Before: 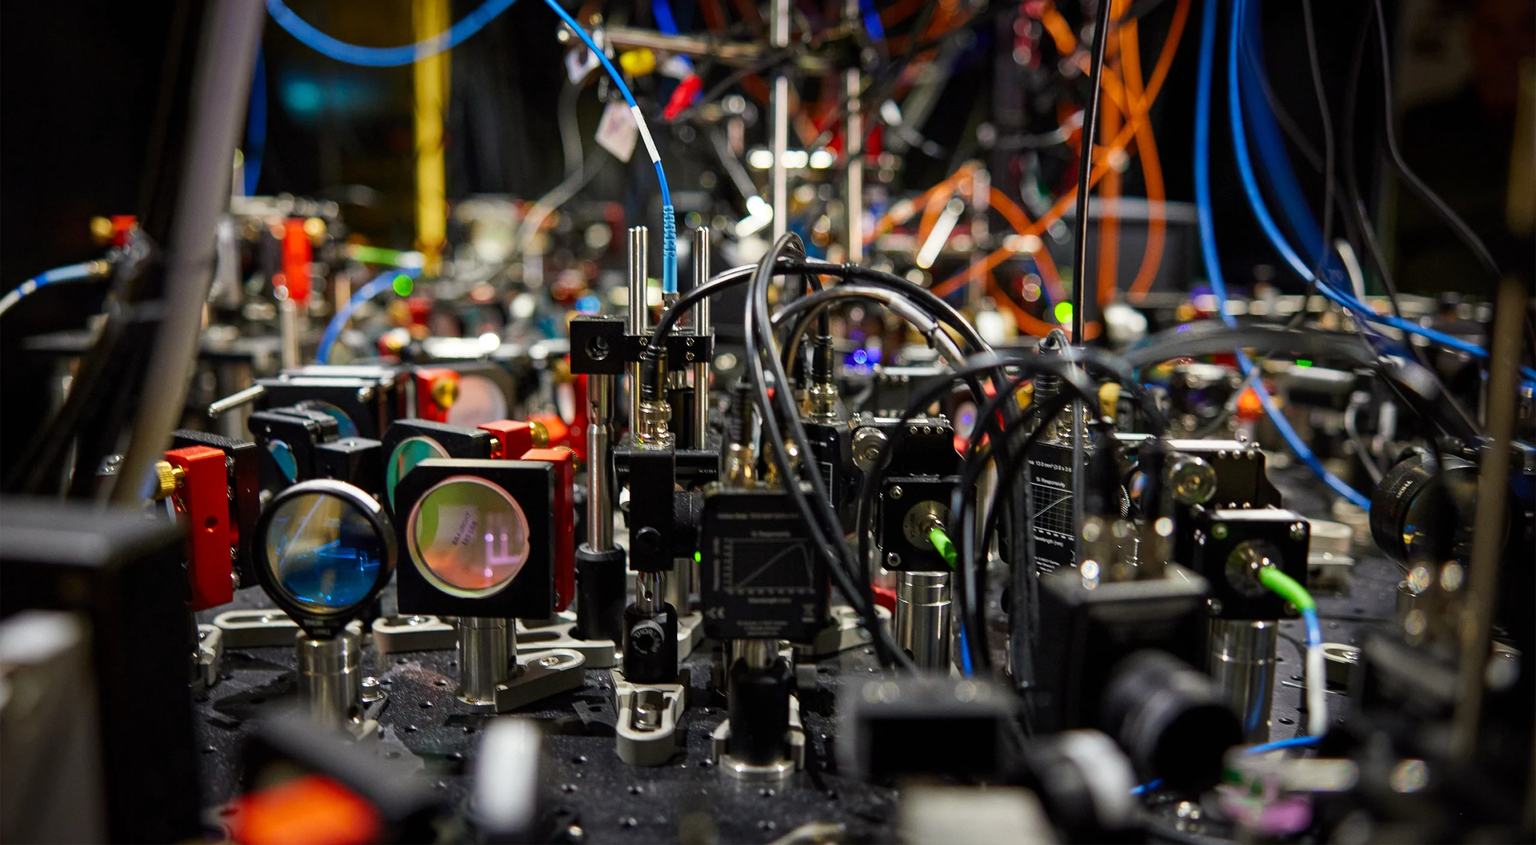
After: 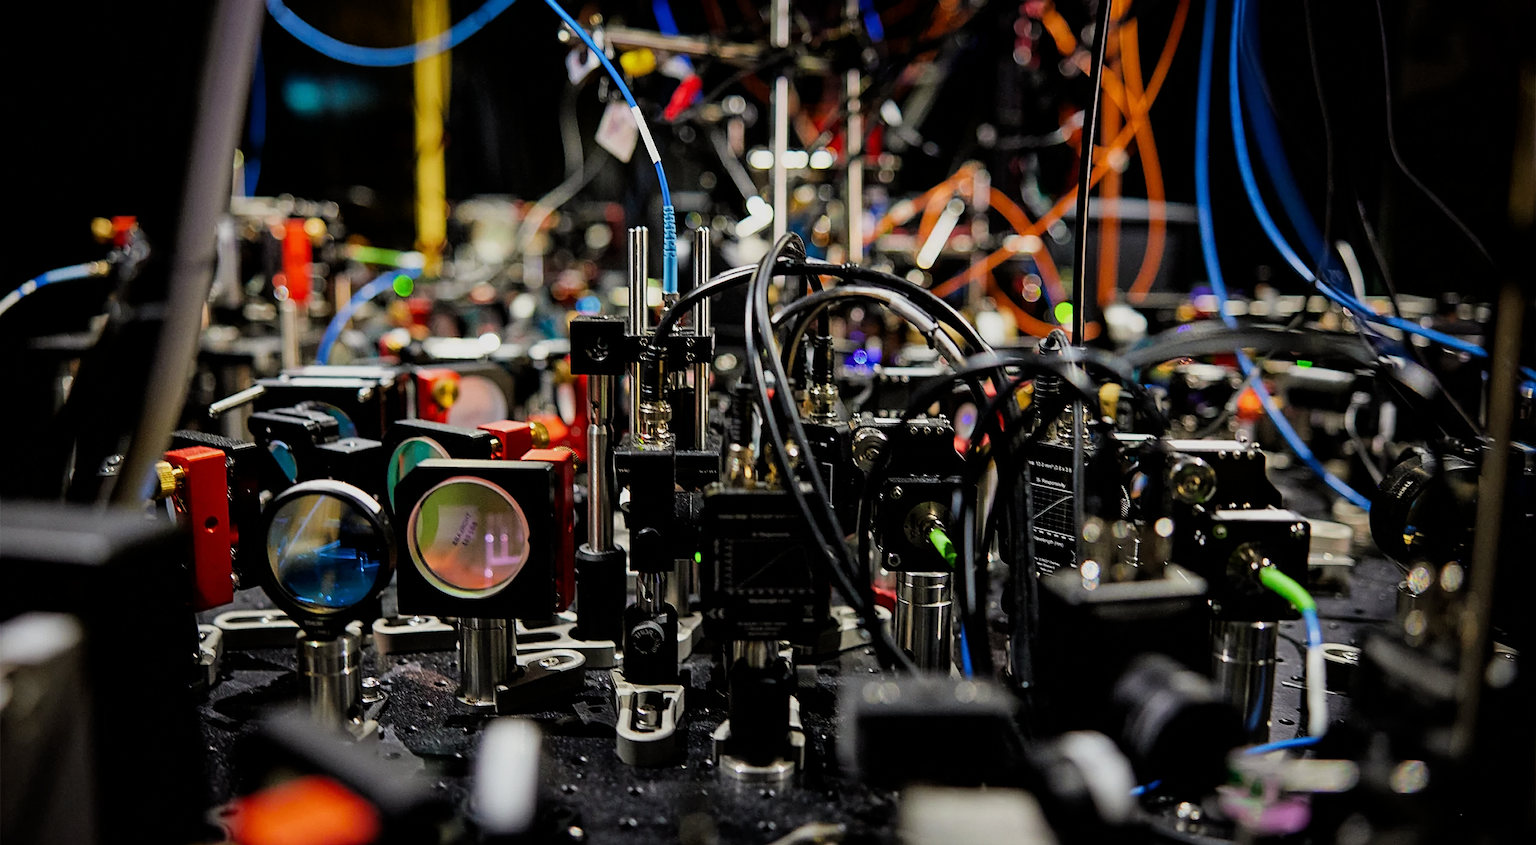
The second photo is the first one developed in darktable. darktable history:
sharpen: amount 0.492
filmic rgb: black relative exposure -7.77 EV, white relative exposure 4.44 EV, threshold 3.05 EV, hardness 3.76, latitude 49.33%, contrast 1.101, enable highlight reconstruction true
